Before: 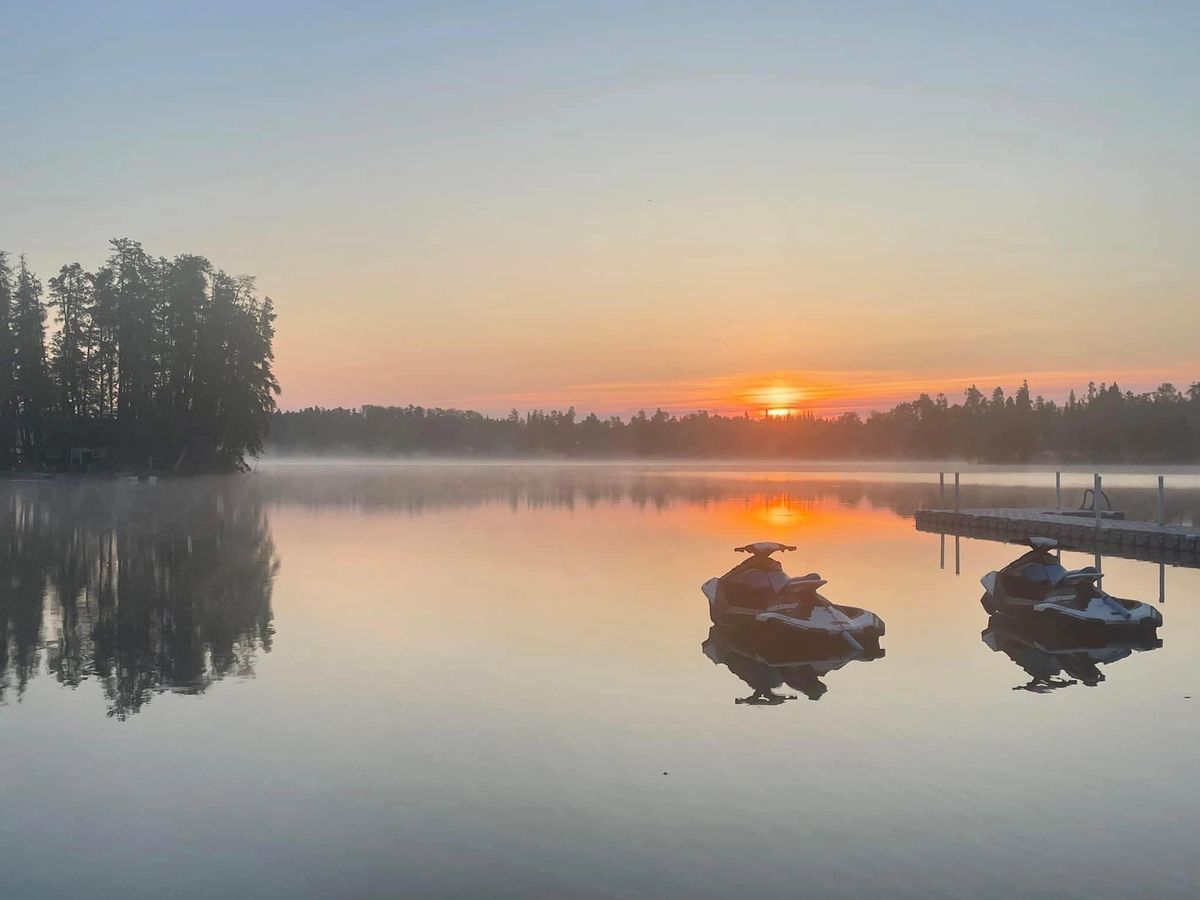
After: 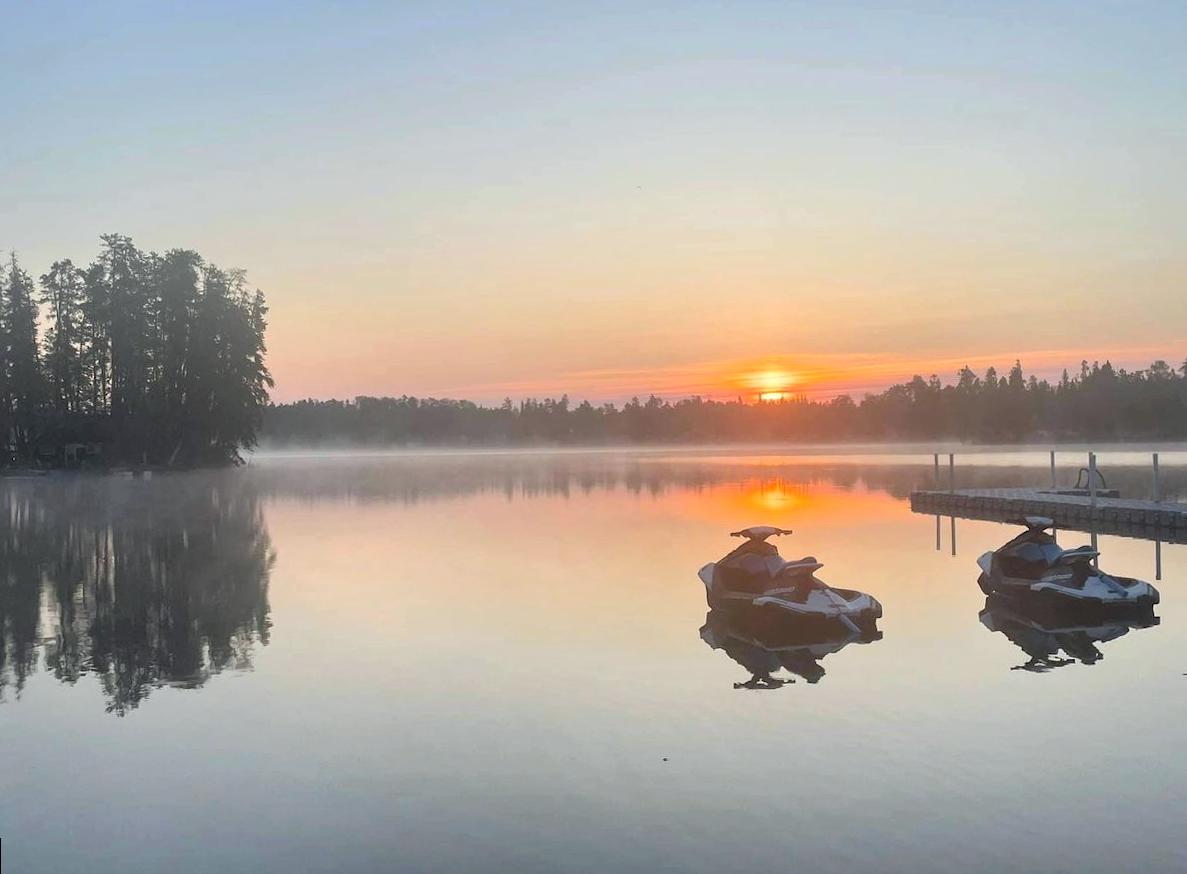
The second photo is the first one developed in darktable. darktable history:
white balance: red 0.982, blue 1.018
rotate and perspective: rotation -1°, crop left 0.011, crop right 0.989, crop top 0.025, crop bottom 0.975
rgb levels: levels [[0.01, 0.419, 0.839], [0, 0.5, 1], [0, 0.5, 1]]
